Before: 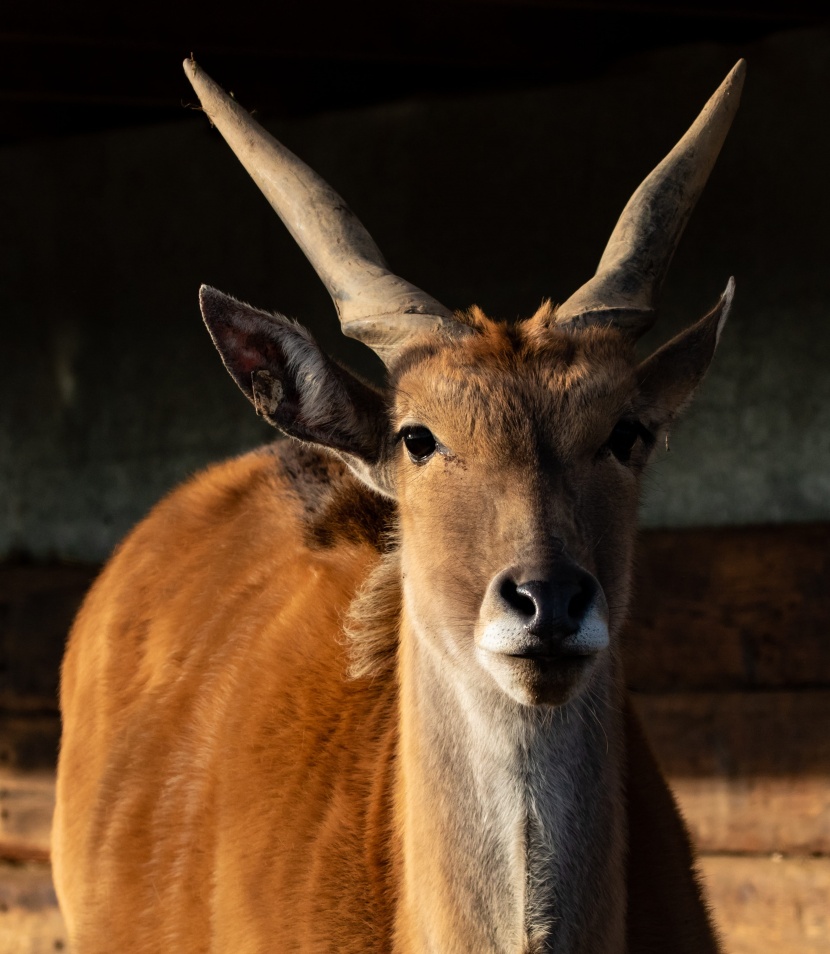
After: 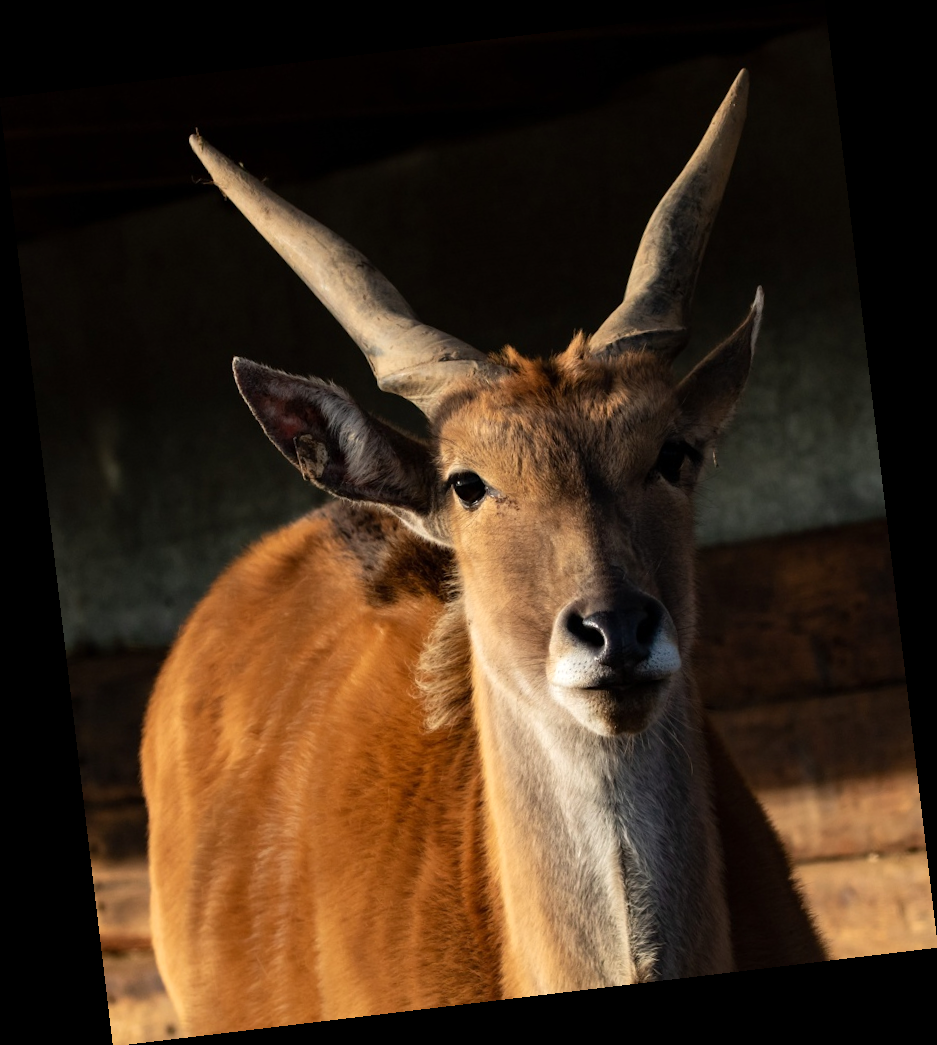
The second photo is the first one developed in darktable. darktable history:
exposure: exposure 0.078 EV, compensate highlight preservation false
rotate and perspective: rotation -6.83°, automatic cropping off
